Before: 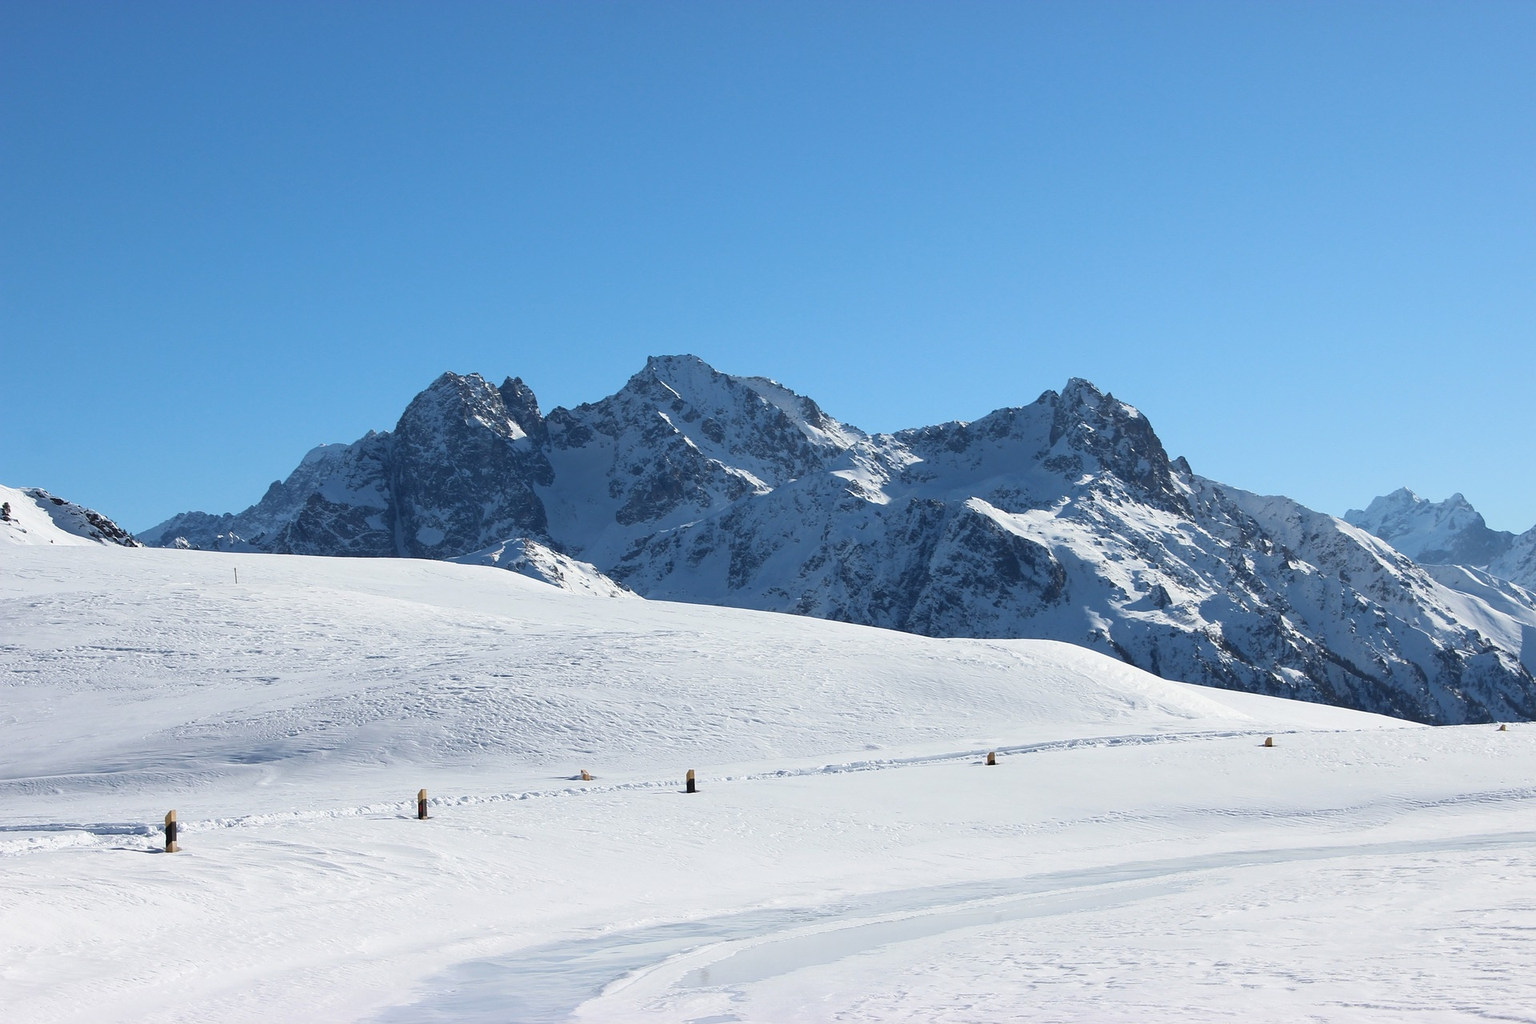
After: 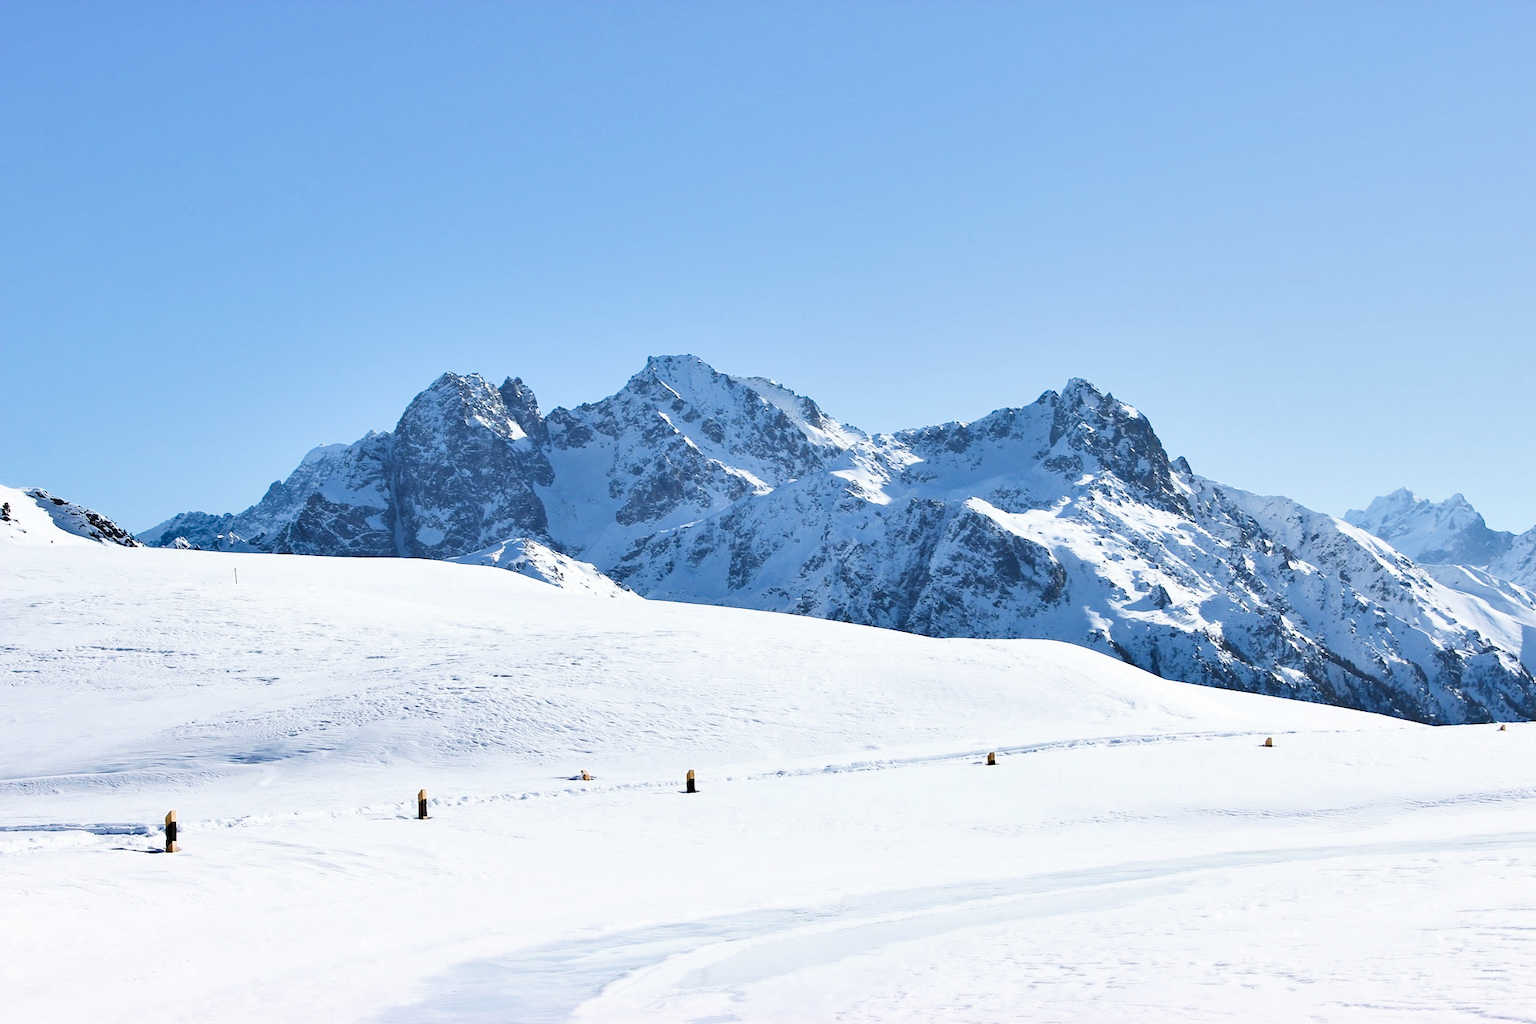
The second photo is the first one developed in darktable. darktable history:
shadows and highlights: soften with gaussian
filmic rgb: black relative exposure -5 EV, hardness 2.88, contrast 1.4
exposure: black level correction 0, exposure 1.45 EV, compensate exposure bias true, compensate highlight preservation false
